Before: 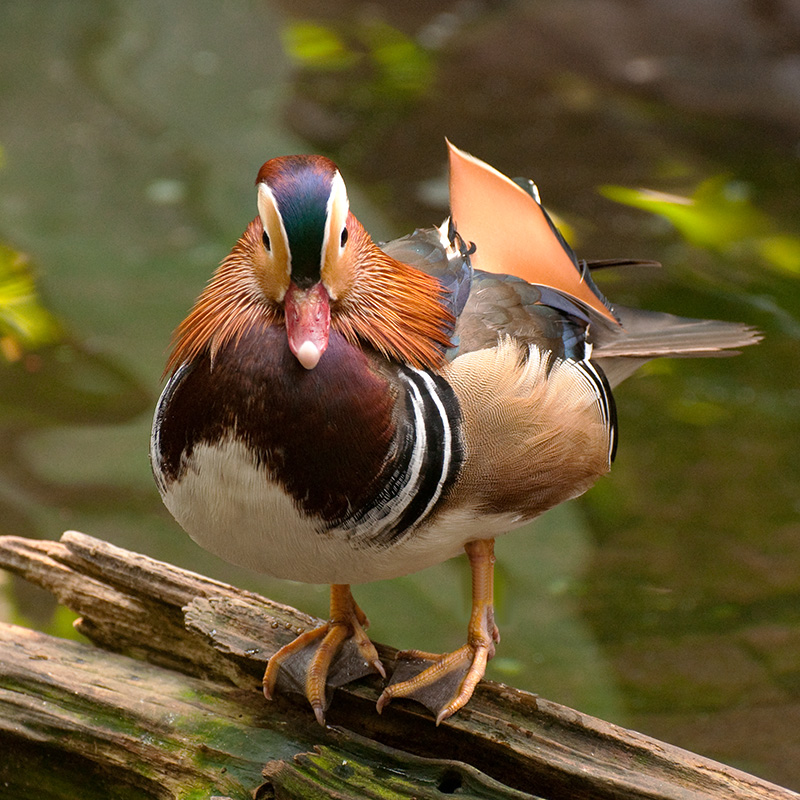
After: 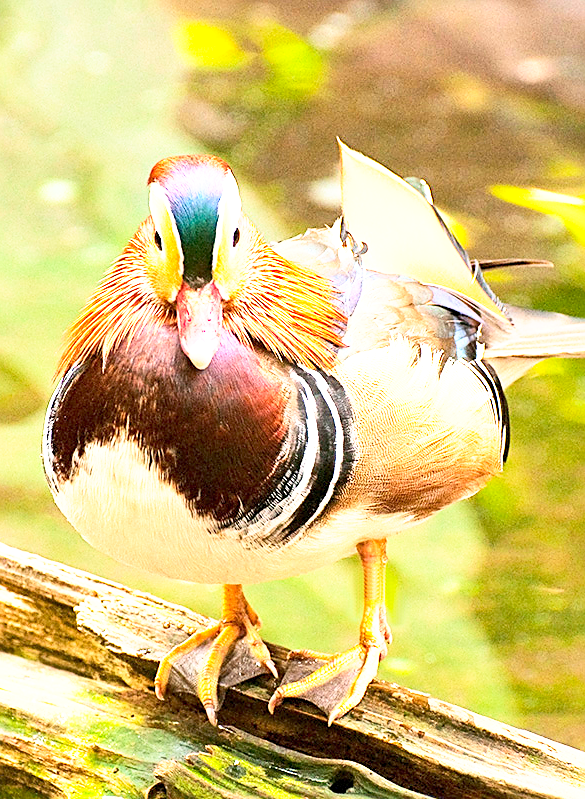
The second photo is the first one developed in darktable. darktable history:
crop: left 13.573%, right 13.239%
contrast brightness saturation: contrast 0.204, brightness 0.169, saturation 0.217
base curve: curves: ch0 [(0, 0) (0.557, 0.834) (1, 1)], preserve colors none
exposure: black level correction 0.001, exposure 1.813 EV, compensate highlight preservation false
sharpen: on, module defaults
